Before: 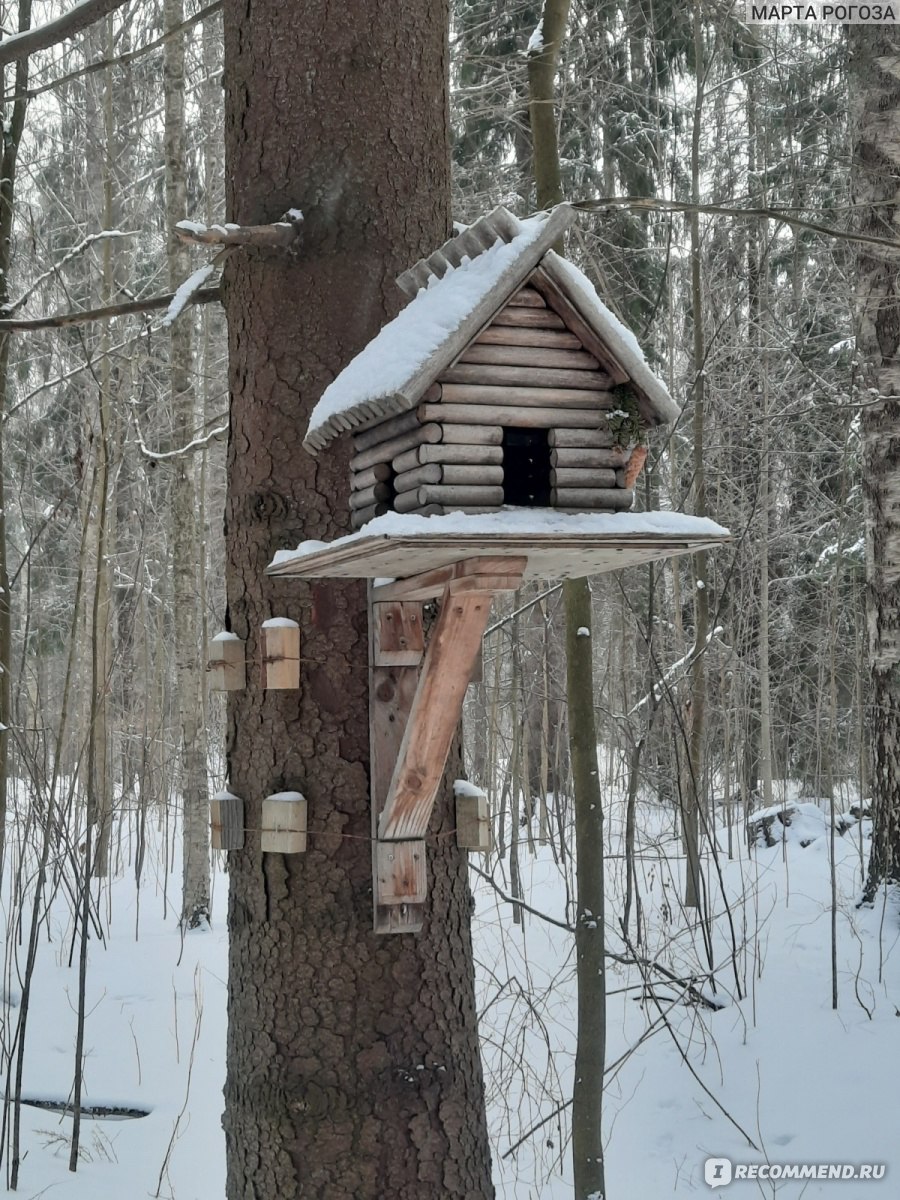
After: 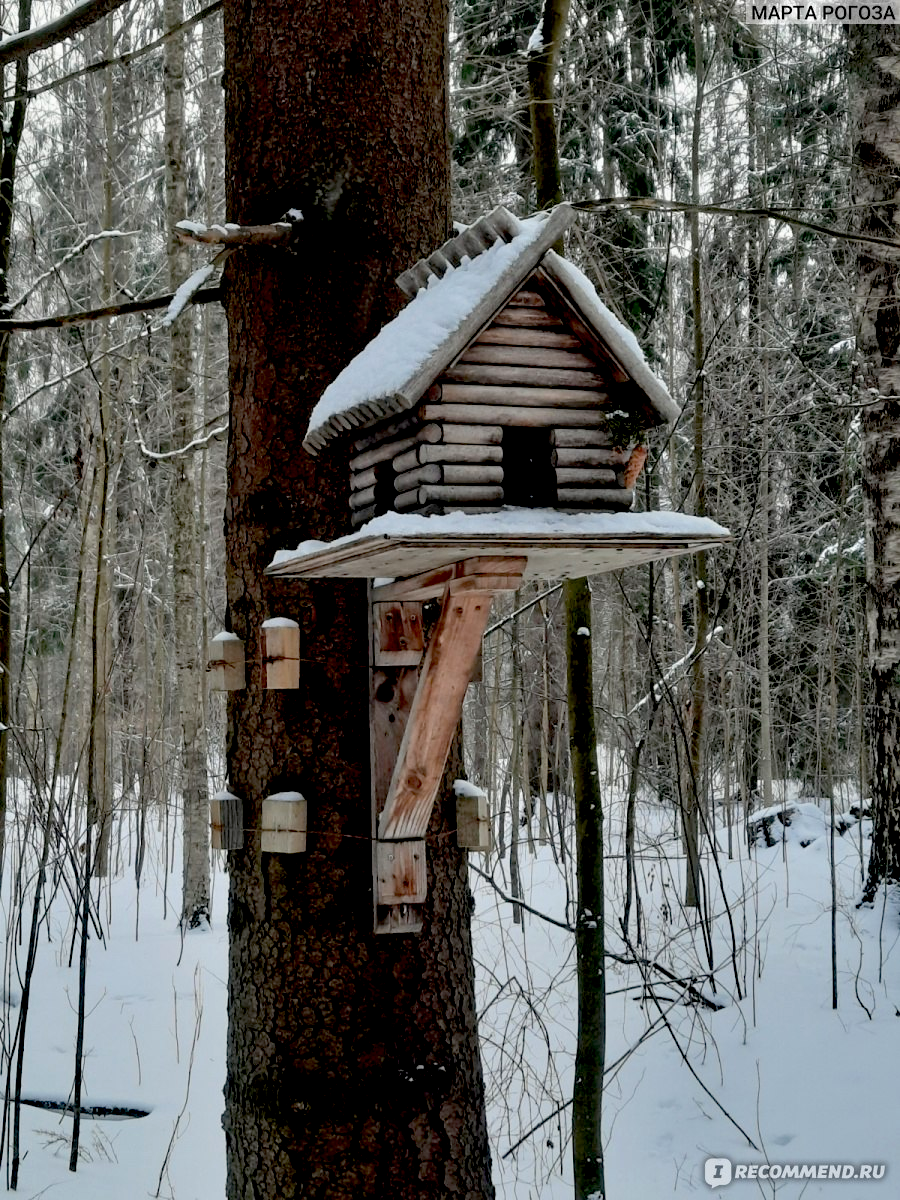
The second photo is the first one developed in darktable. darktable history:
exposure: black level correction 0.056, exposure -0.035 EV, compensate highlight preservation false
